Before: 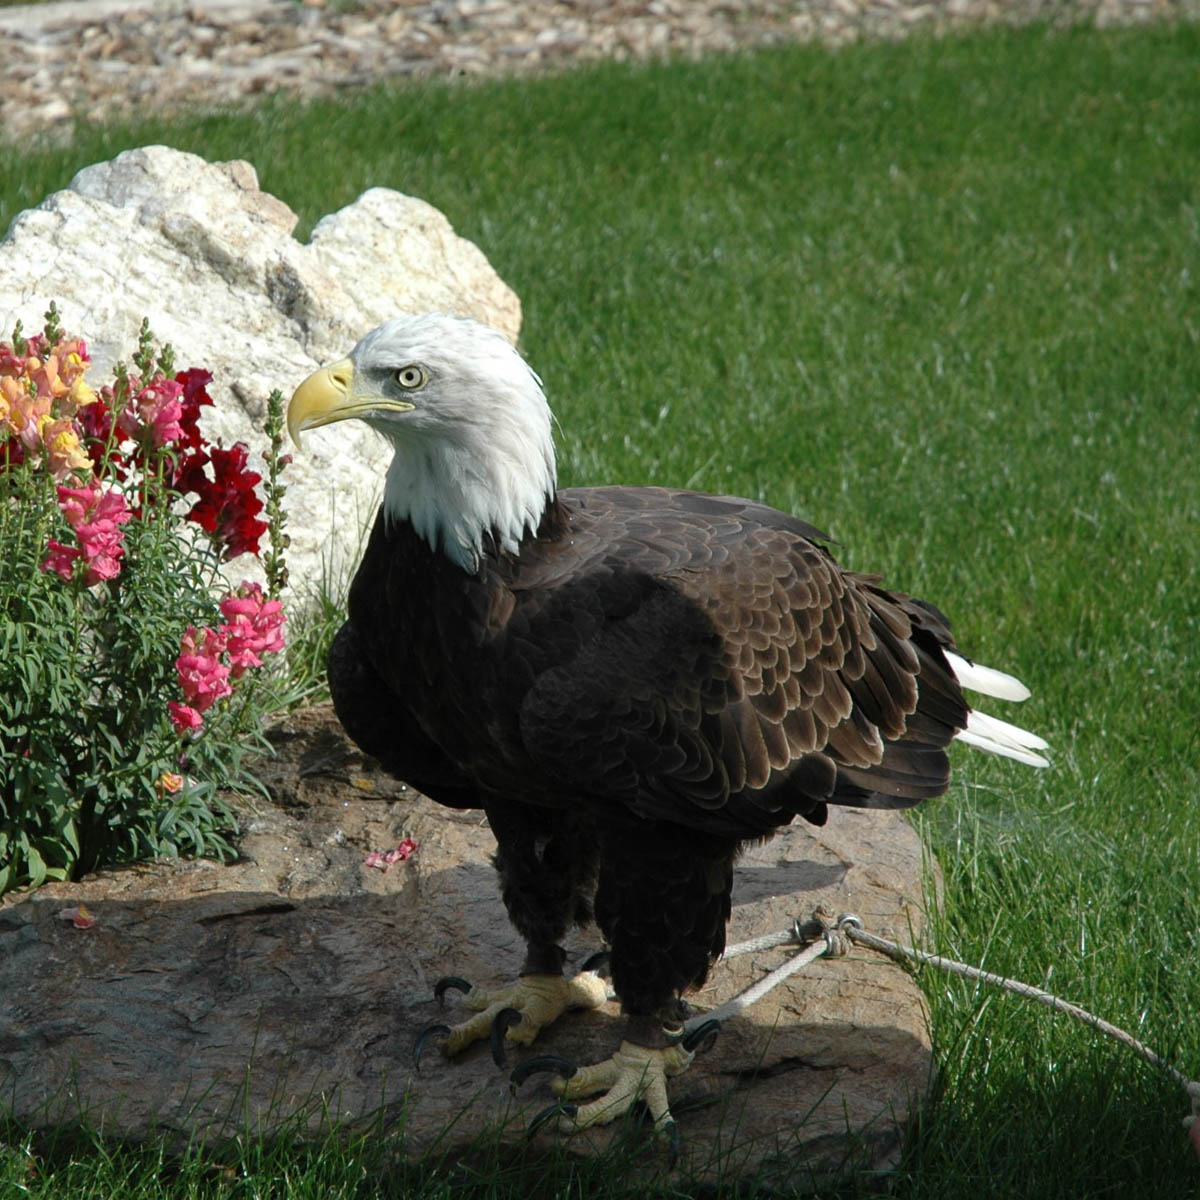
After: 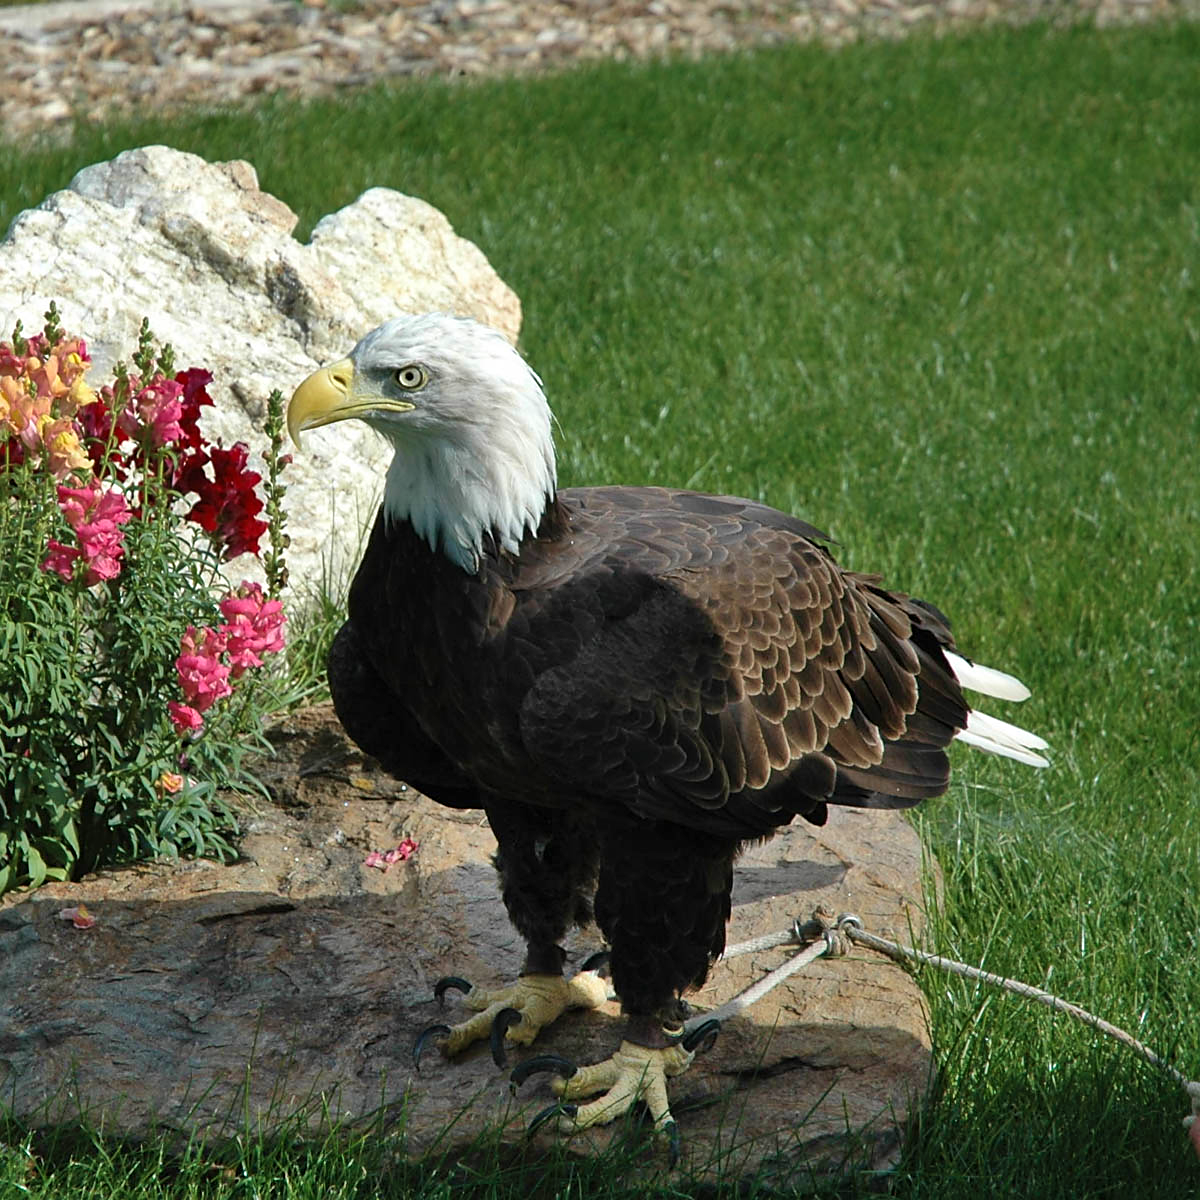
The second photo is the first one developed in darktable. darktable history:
exposure: compensate highlight preservation false
sharpen: radius 1.864, amount 0.398, threshold 1.271
velvia: on, module defaults
shadows and highlights: white point adjustment 0.05, highlights color adjustment 55.9%, soften with gaussian
